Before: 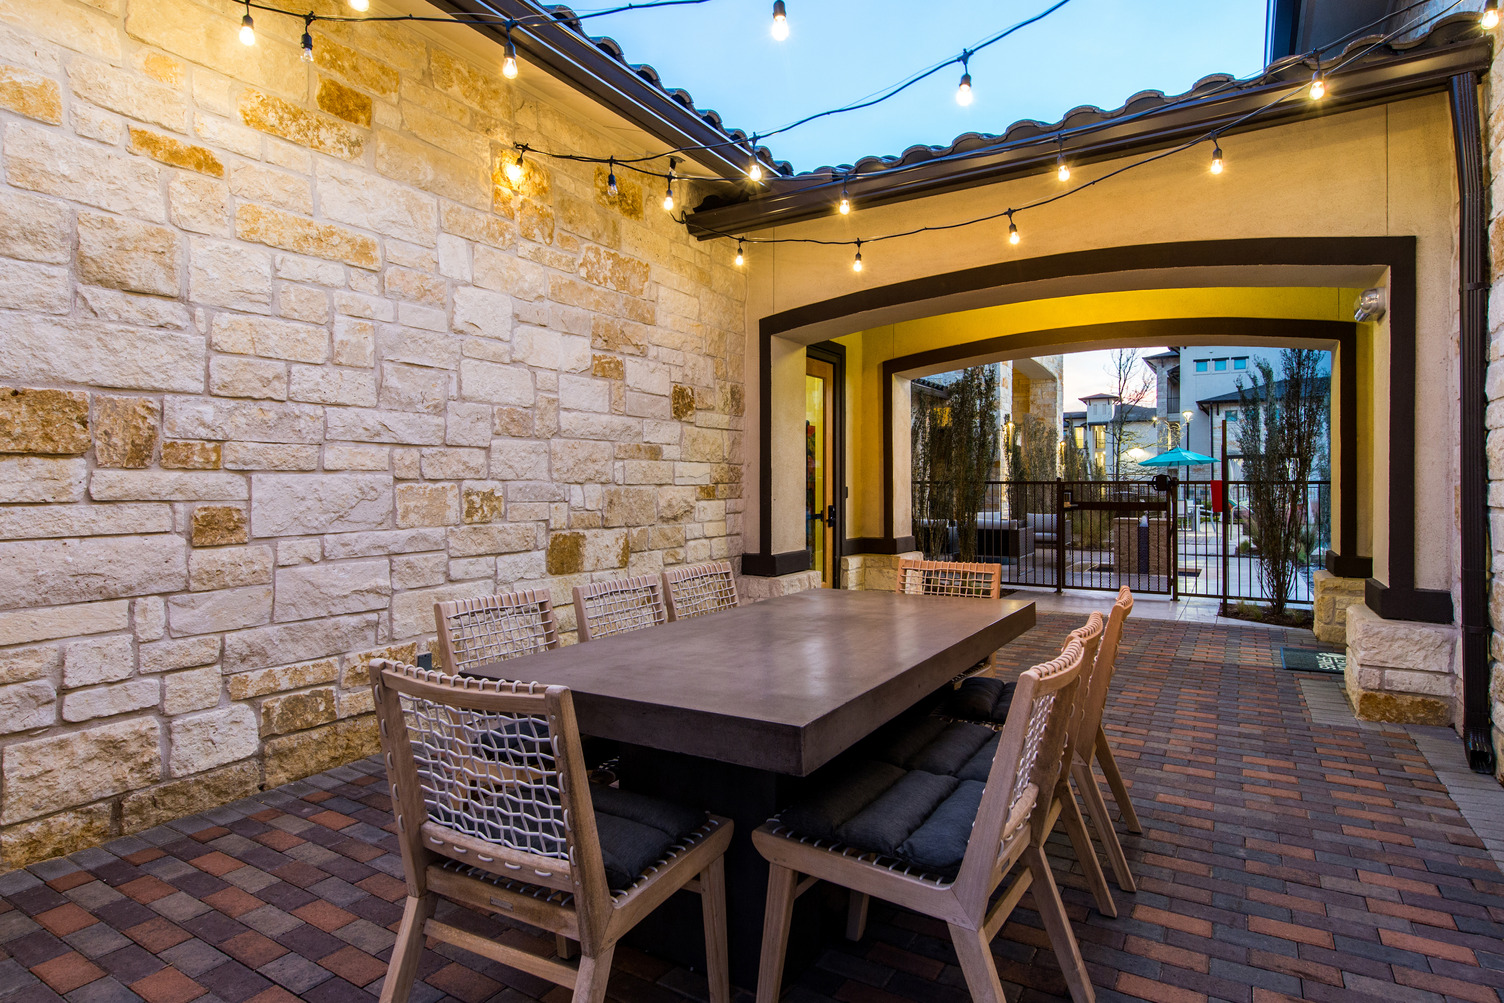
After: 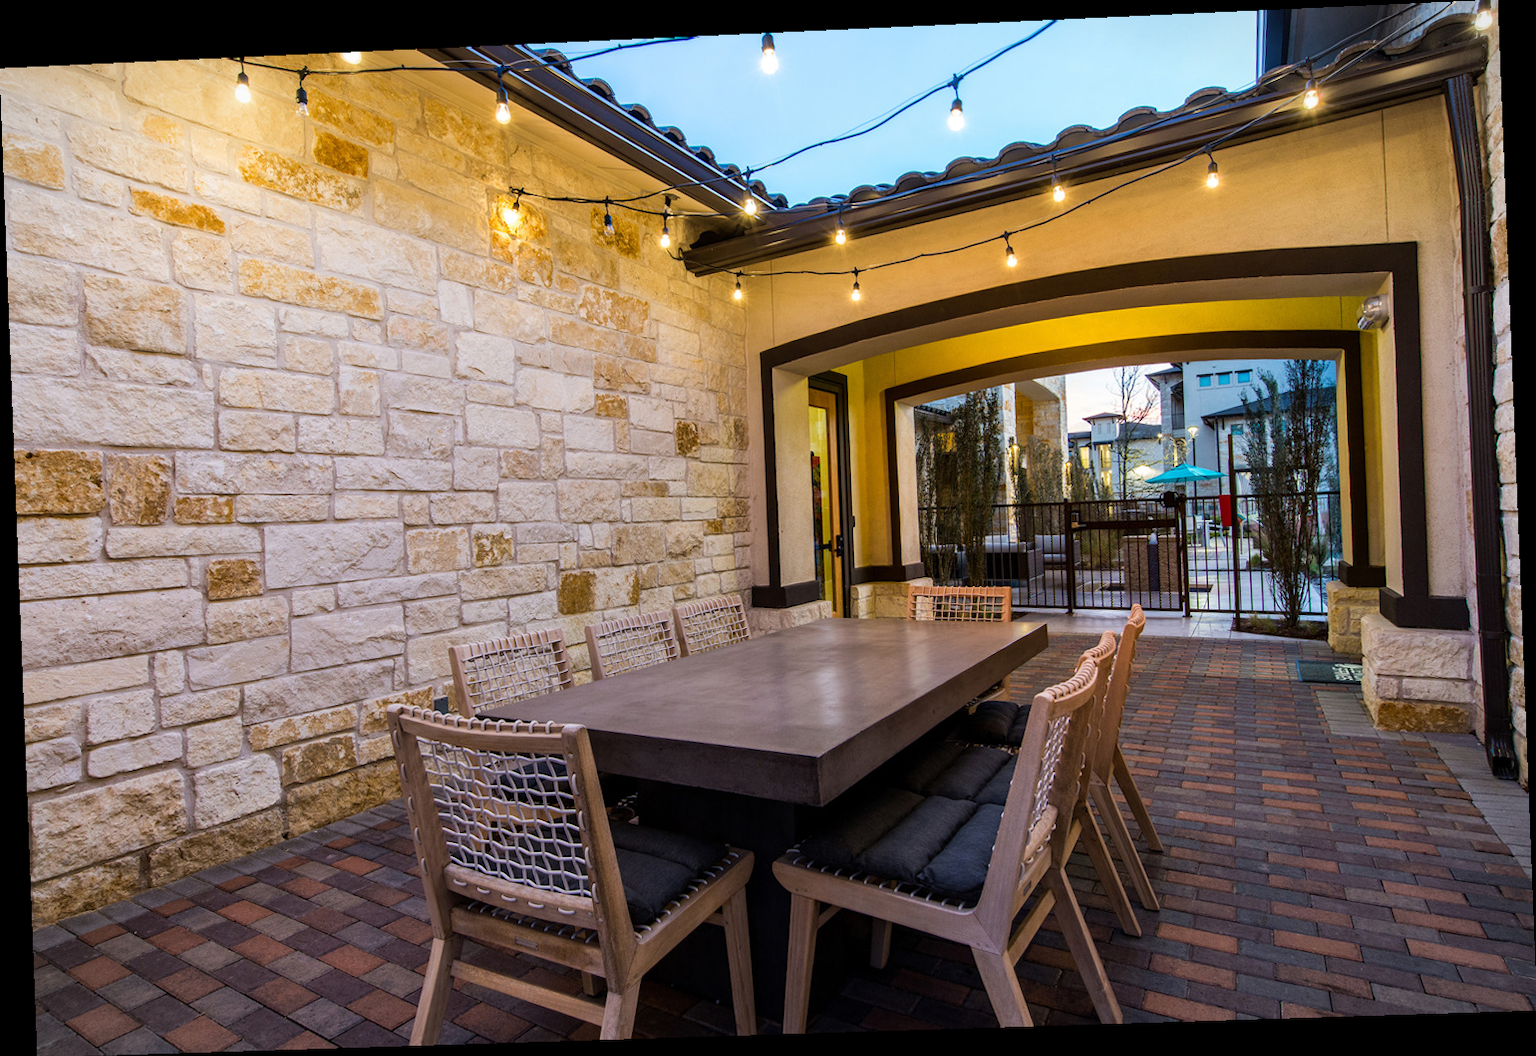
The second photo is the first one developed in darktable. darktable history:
vignetting: fall-off start 100%, brightness -0.282, width/height ratio 1.31
rotate and perspective: rotation -2.22°, lens shift (horizontal) -0.022, automatic cropping off
